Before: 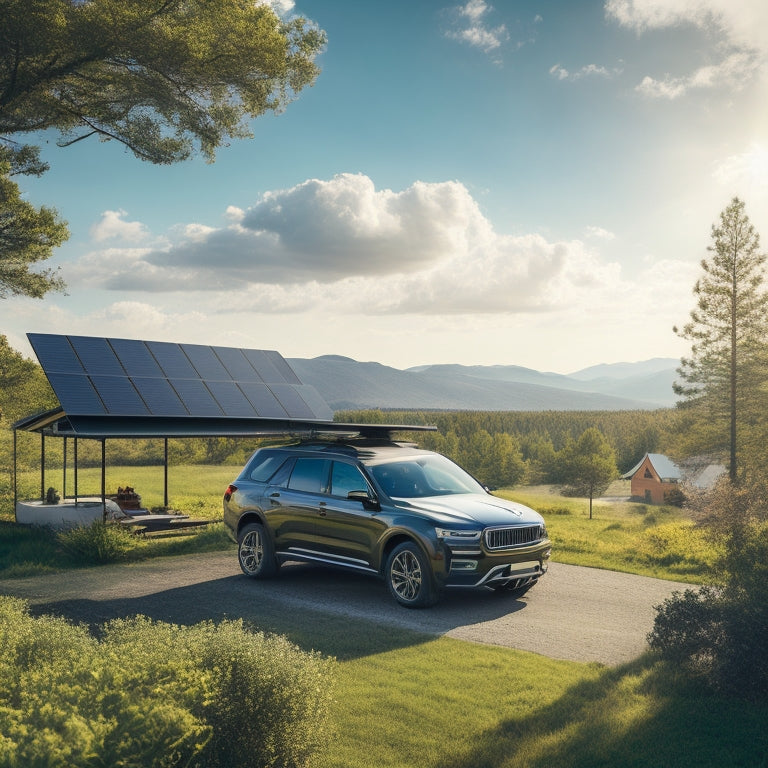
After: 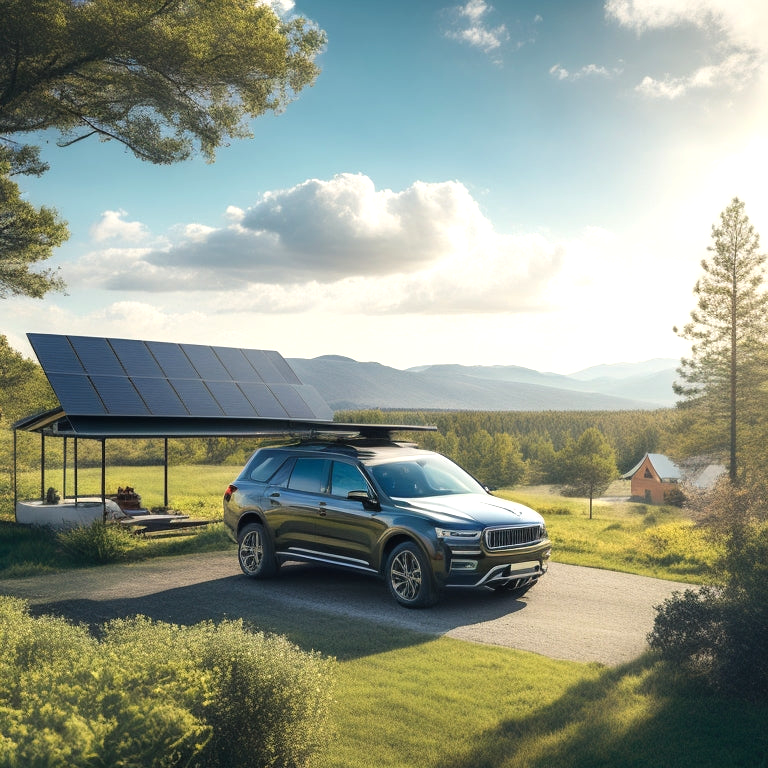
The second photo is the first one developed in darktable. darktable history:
tone equalizer: -8 EV -0.442 EV, -7 EV -0.378 EV, -6 EV -0.298 EV, -5 EV -0.207 EV, -3 EV 0.213 EV, -2 EV 0.328 EV, -1 EV 0.376 EV, +0 EV 0.406 EV
